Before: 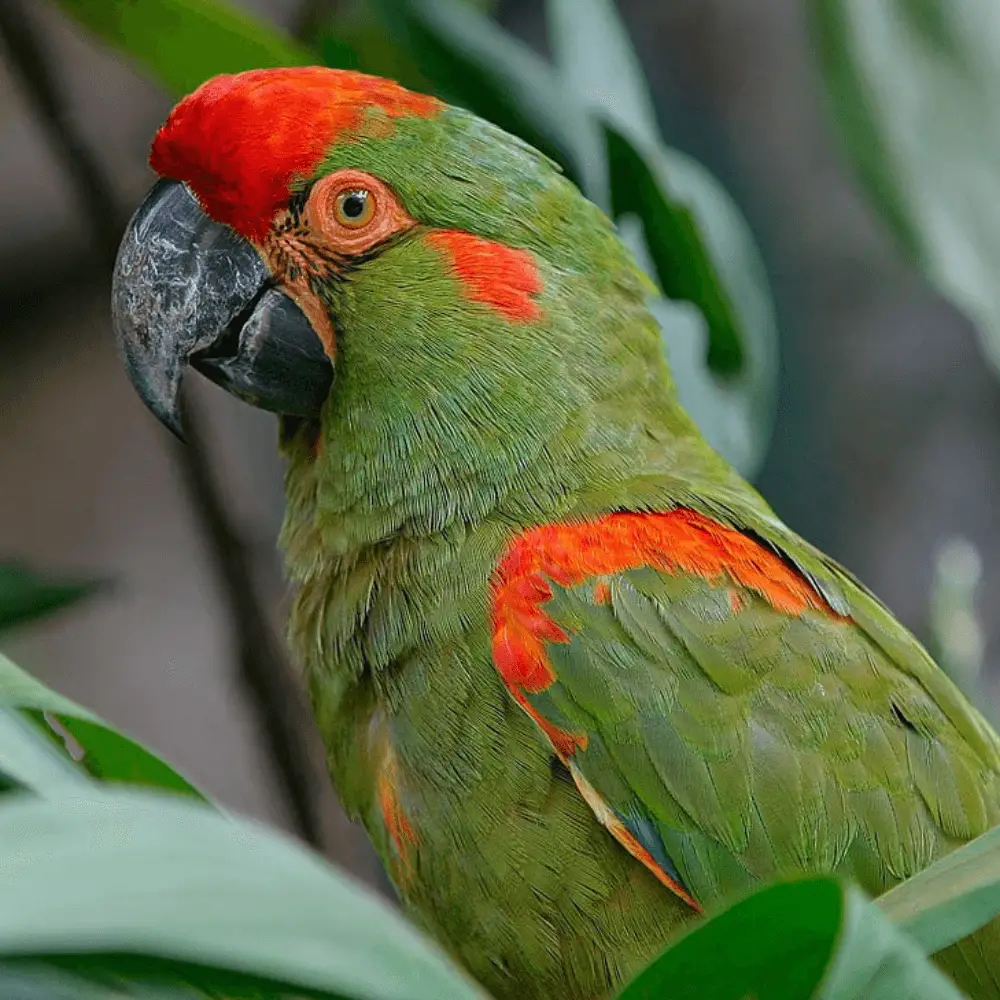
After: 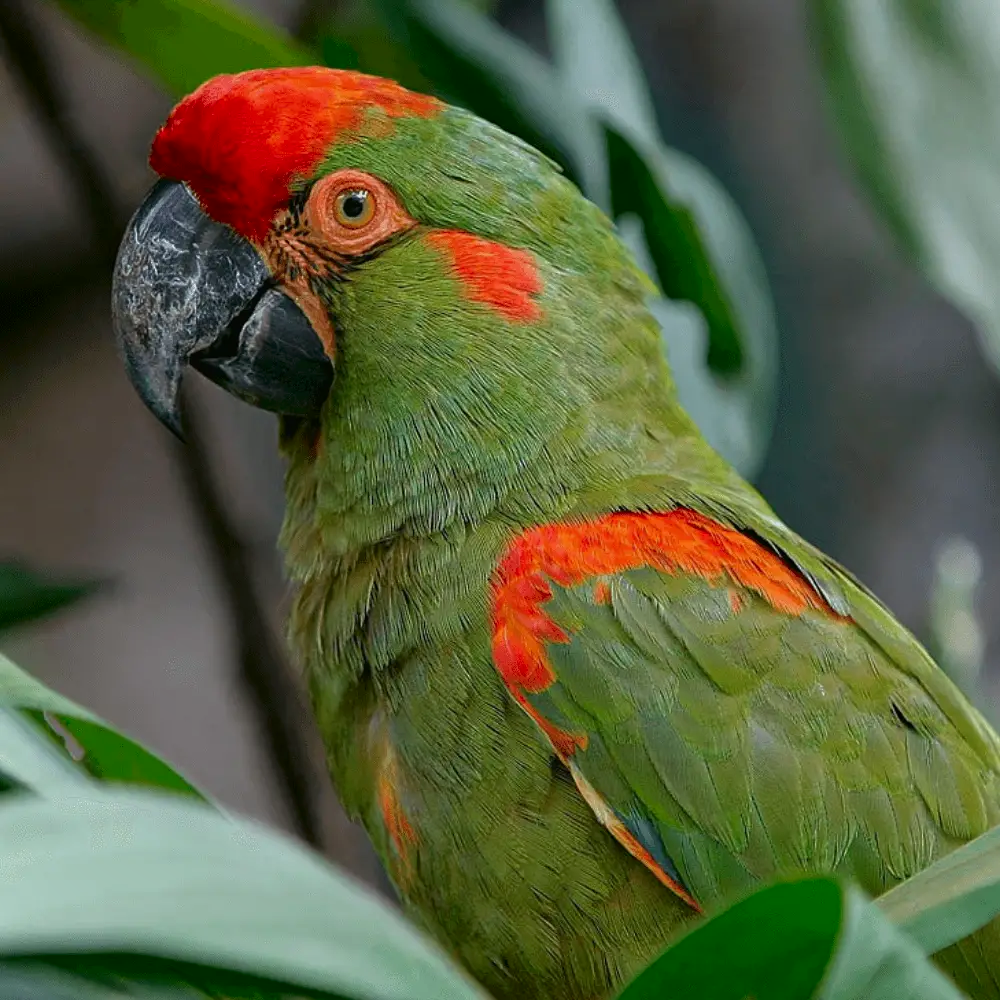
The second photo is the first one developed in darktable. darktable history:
shadows and highlights: shadows -62.64, white point adjustment -5.37, highlights 61.04
